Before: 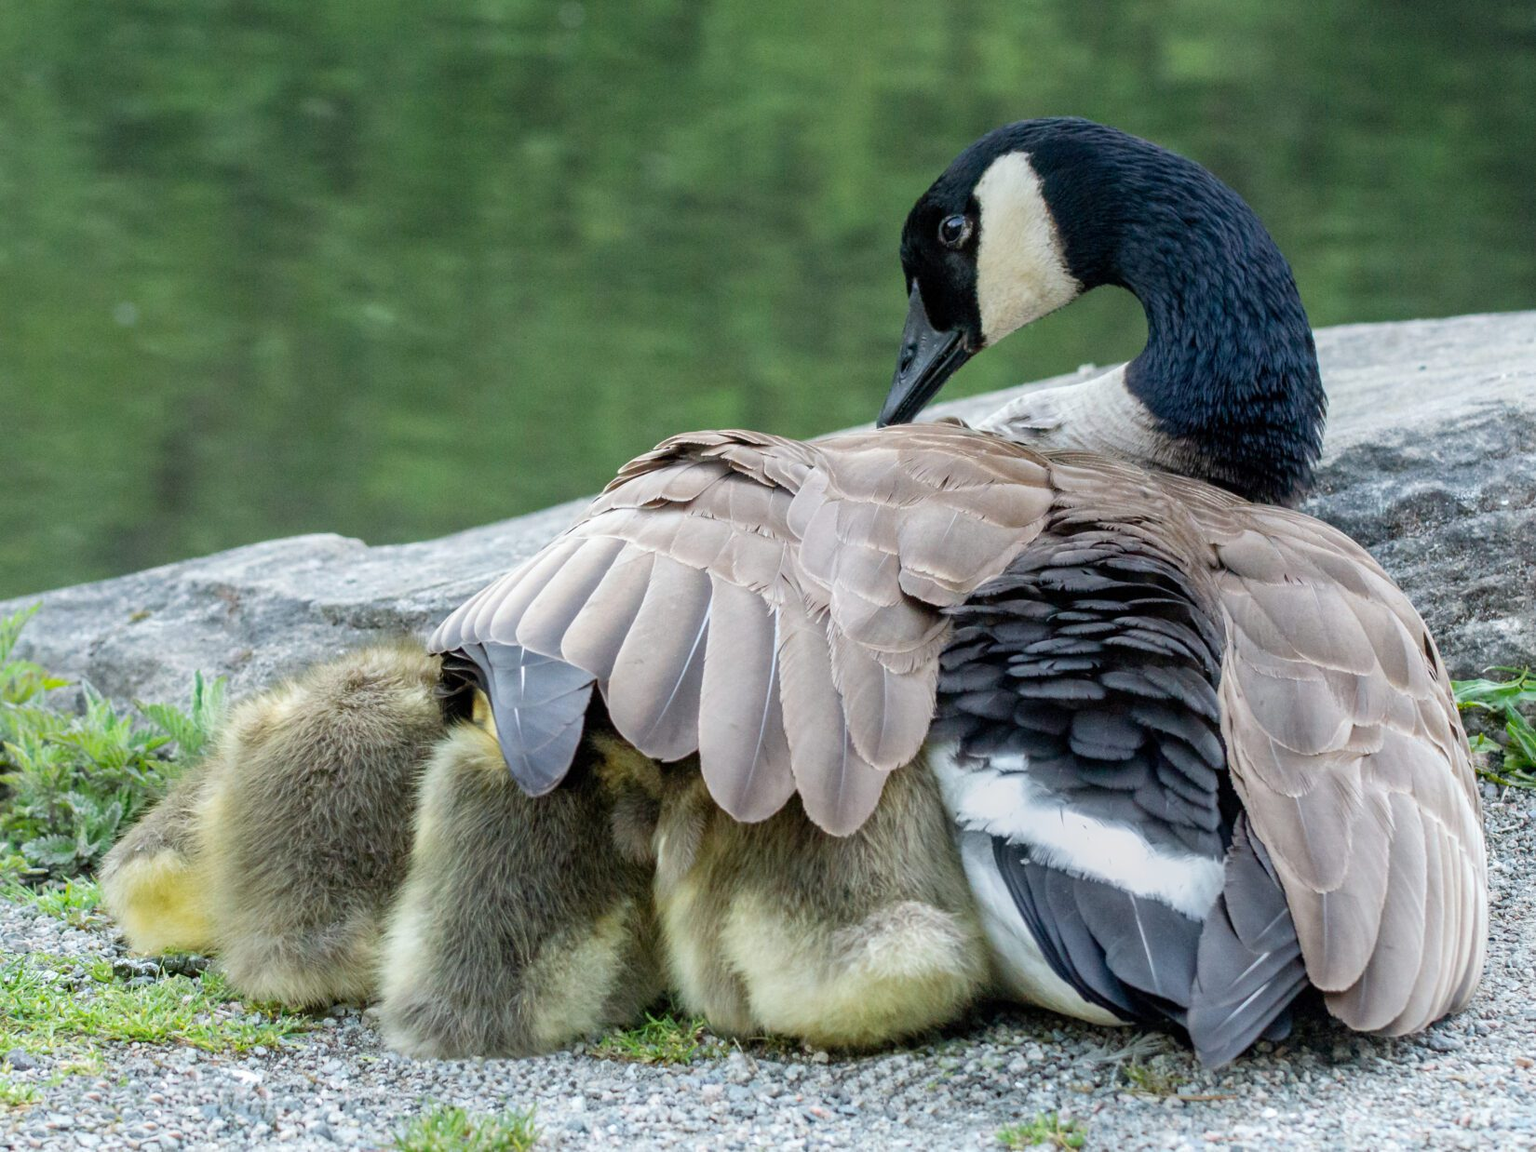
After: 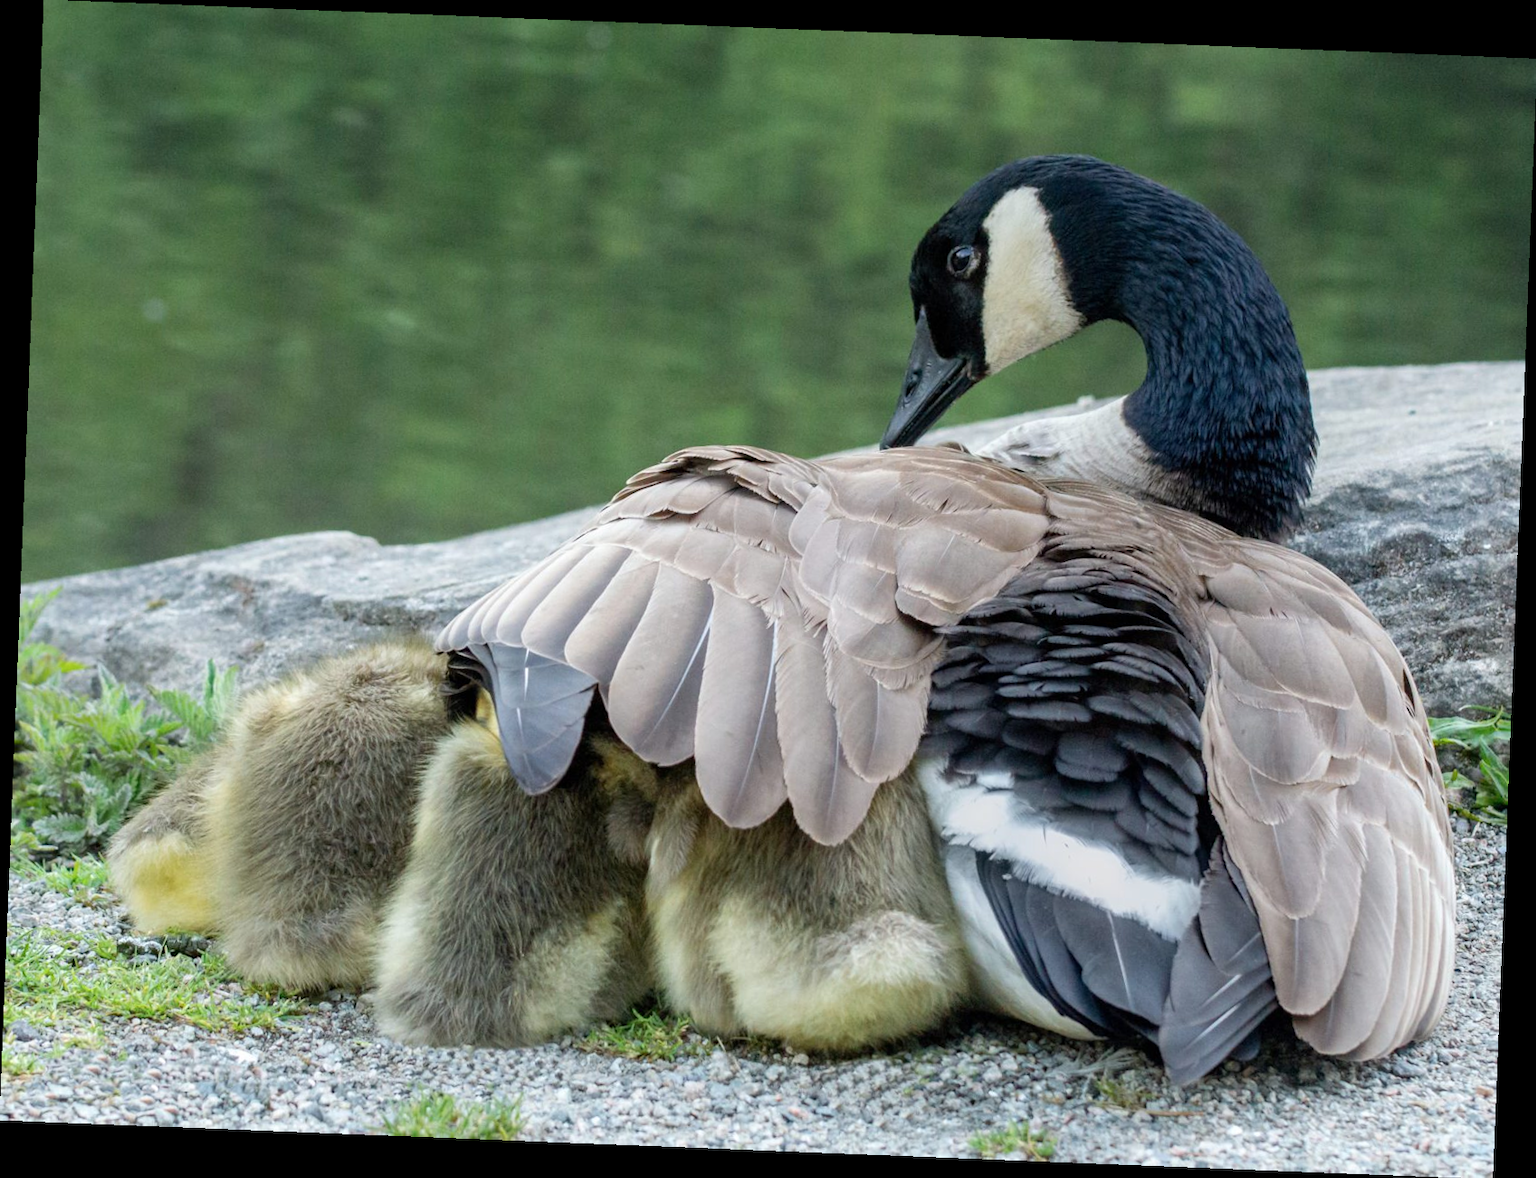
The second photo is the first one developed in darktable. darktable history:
rotate and perspective: rotation 2.27°, automatic cropping off
color balance rgb: linear chroma grading › shadows -3%, linear chroma grading › highlights -4%
